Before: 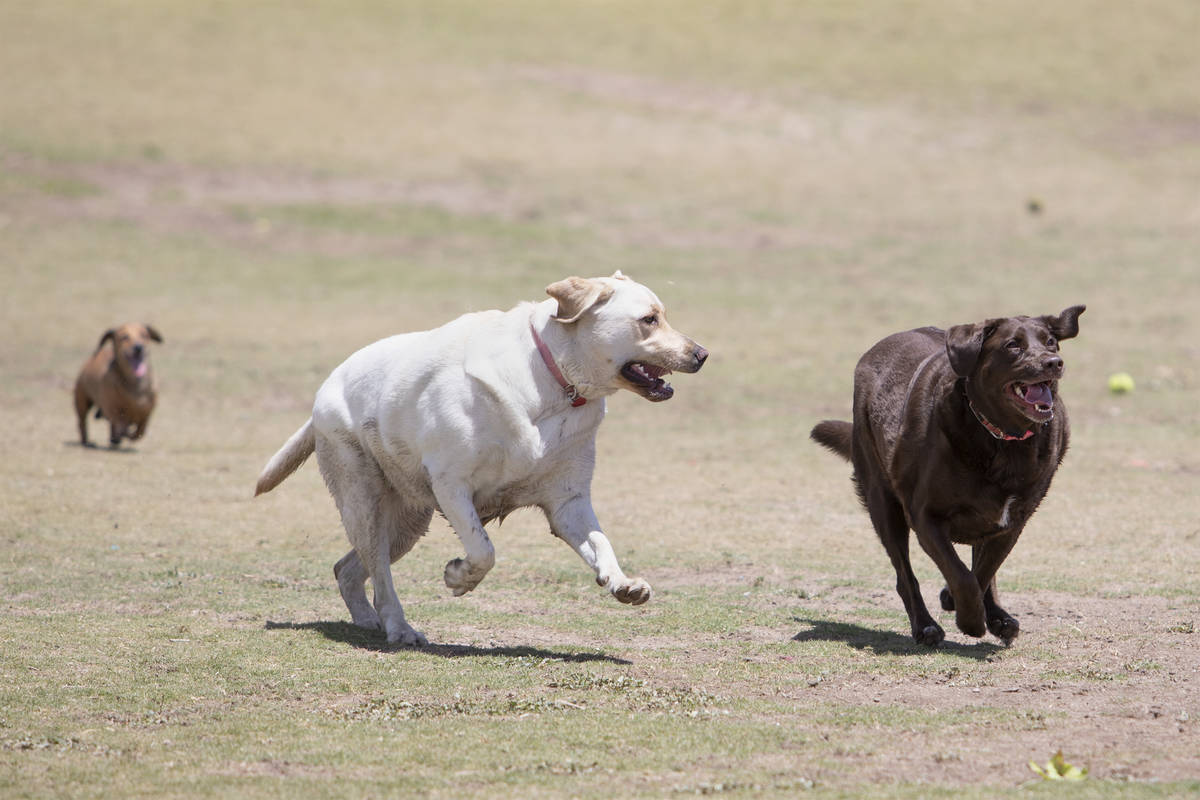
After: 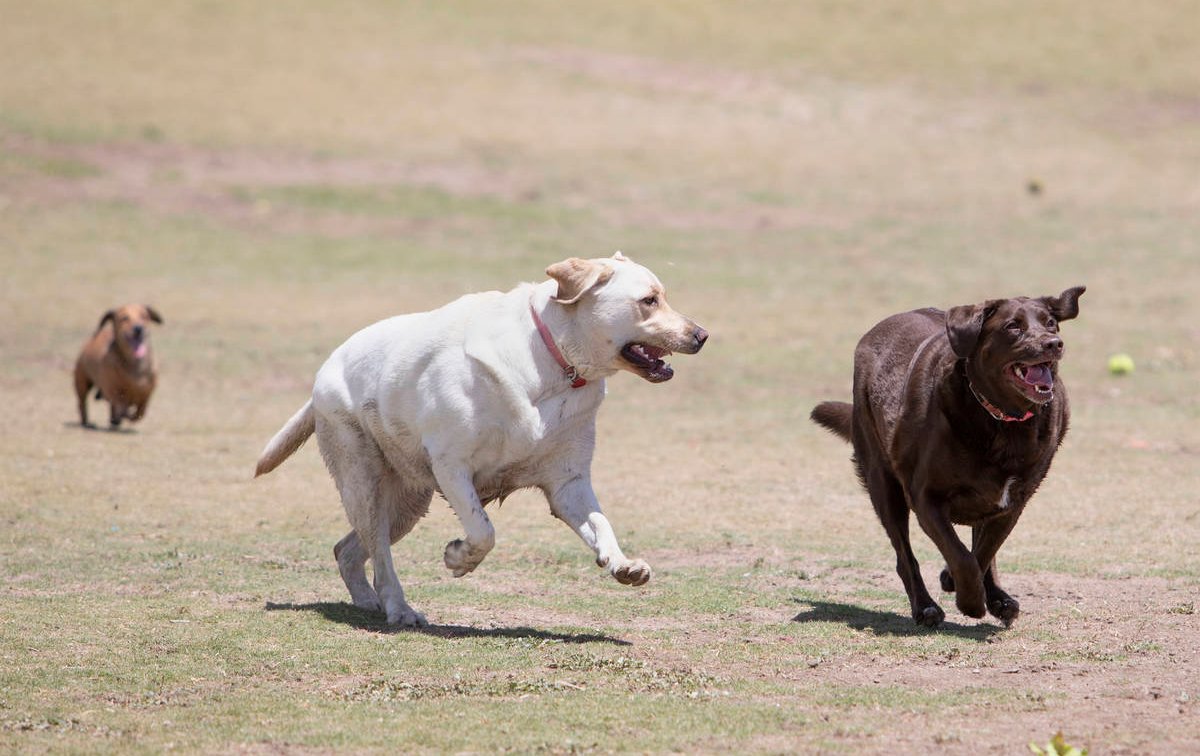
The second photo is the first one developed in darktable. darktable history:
crop and rotate: top 2.479%, bottom 3.018%
